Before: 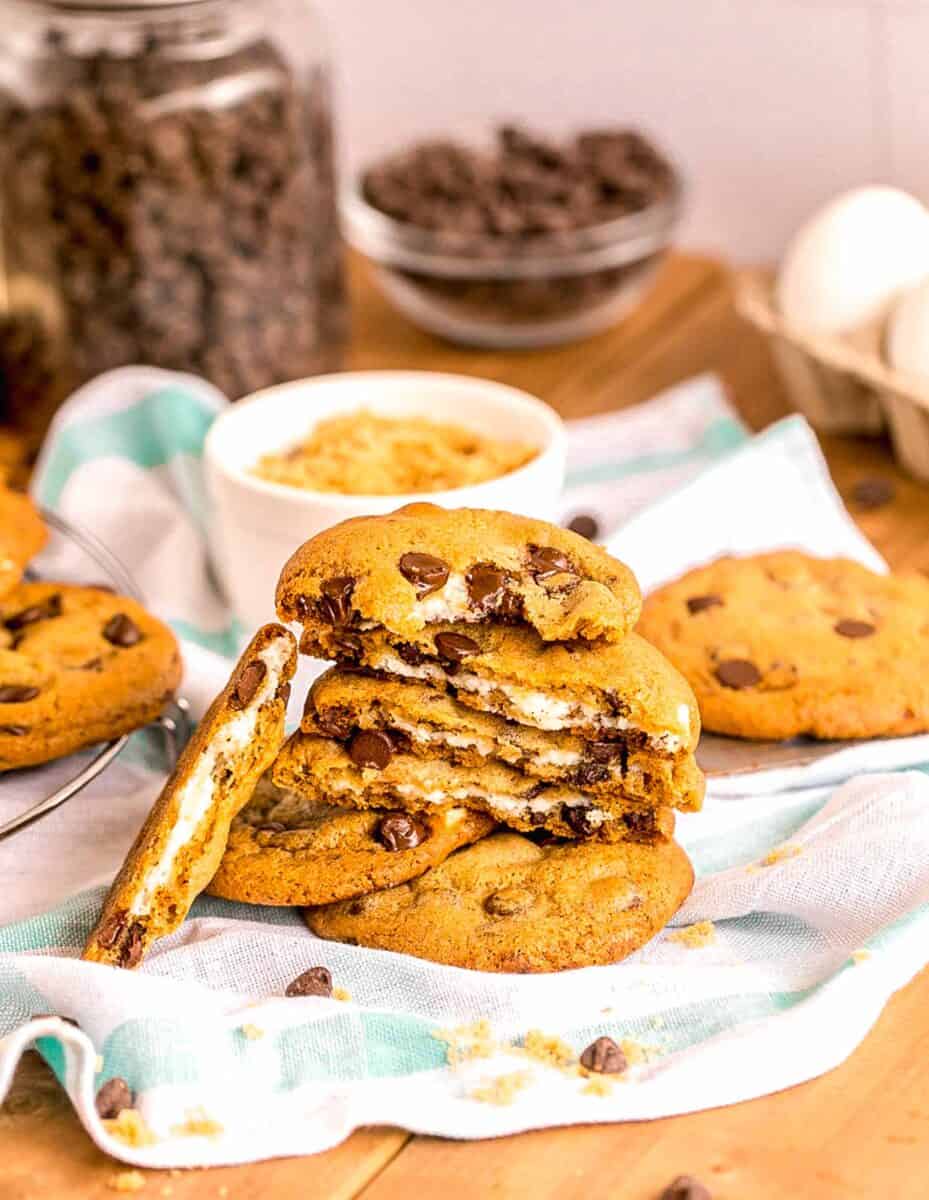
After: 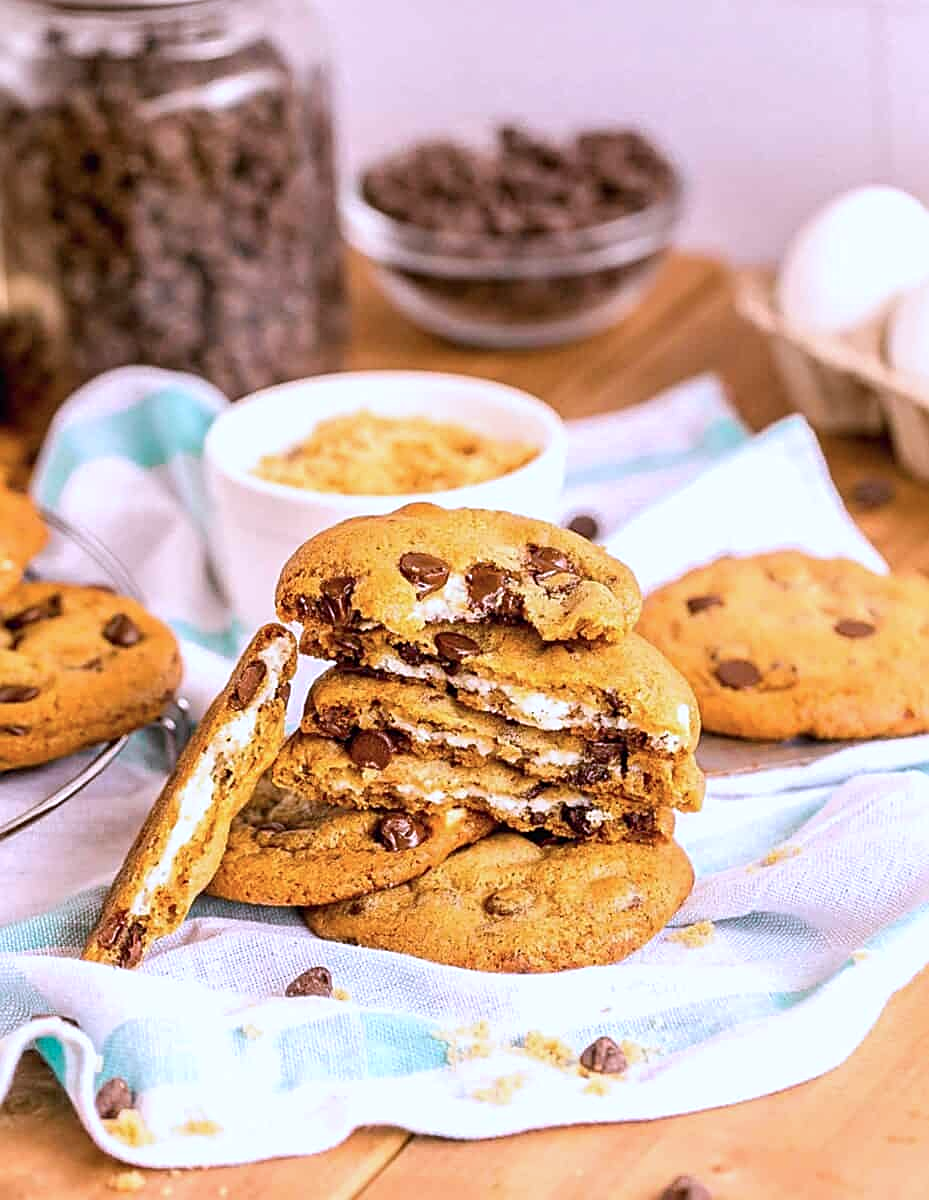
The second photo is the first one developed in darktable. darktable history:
color calibration: illuminant custom, x 0.373, y 0.389, temperature 4224.75 K
sharpen: radius 1.933
